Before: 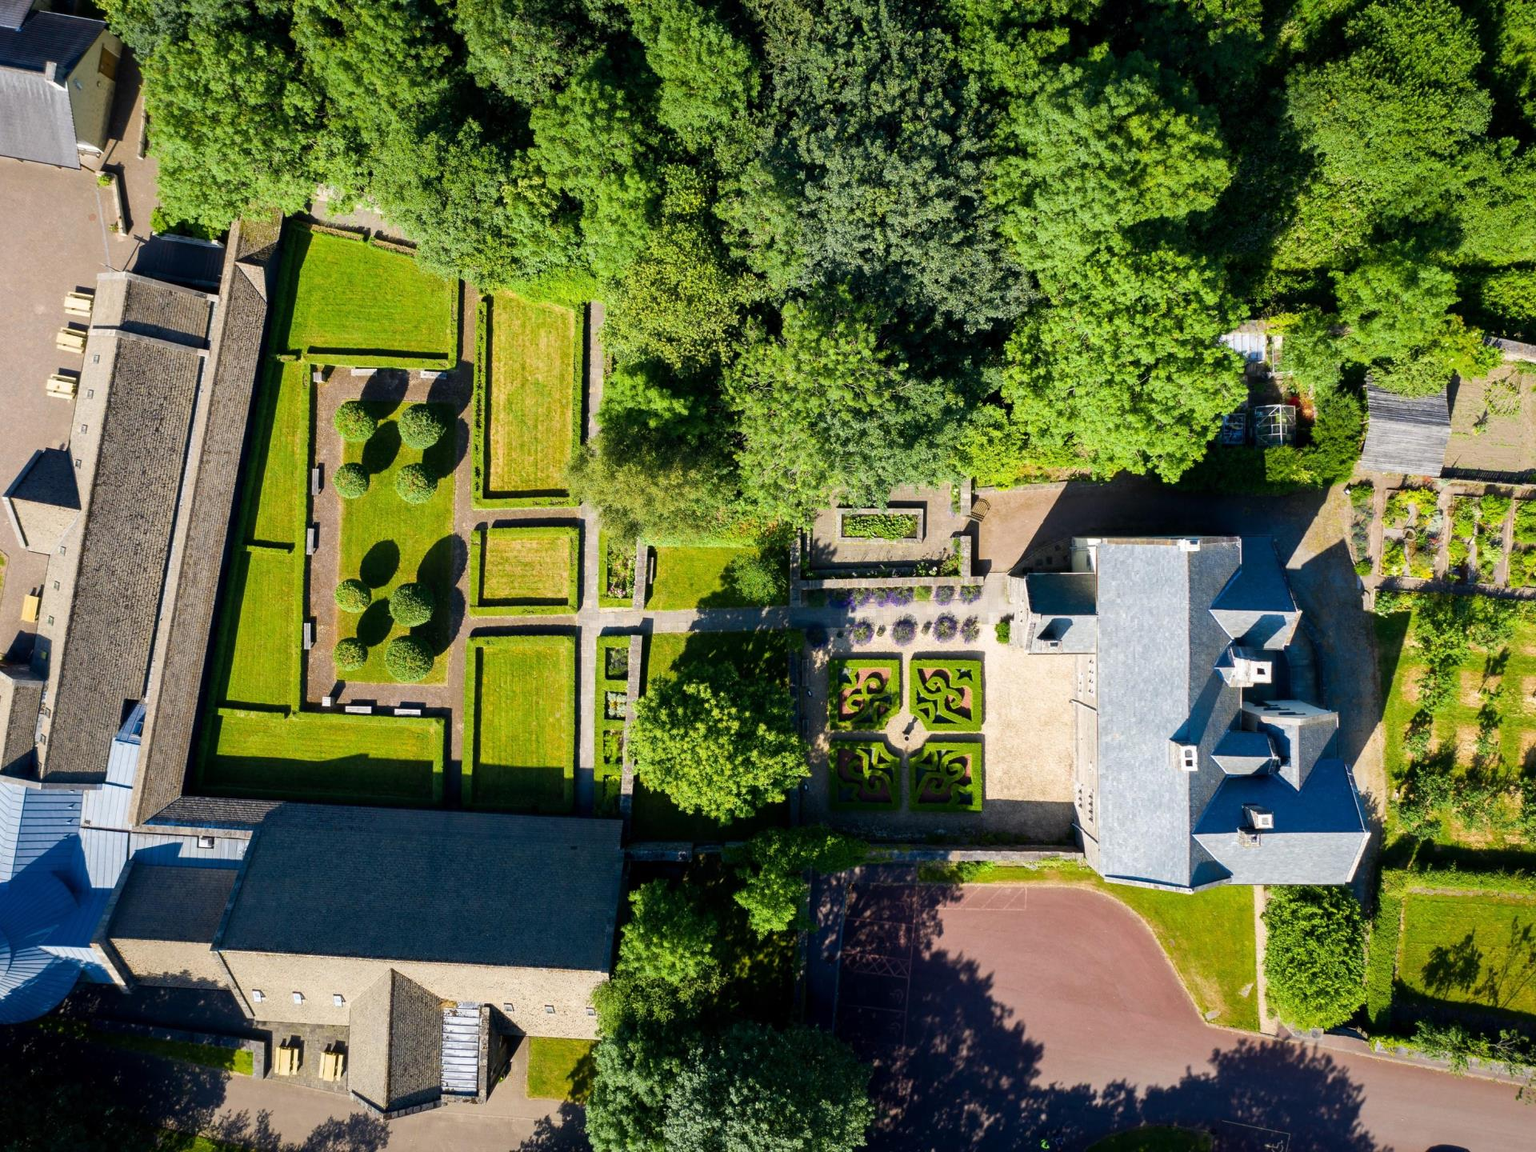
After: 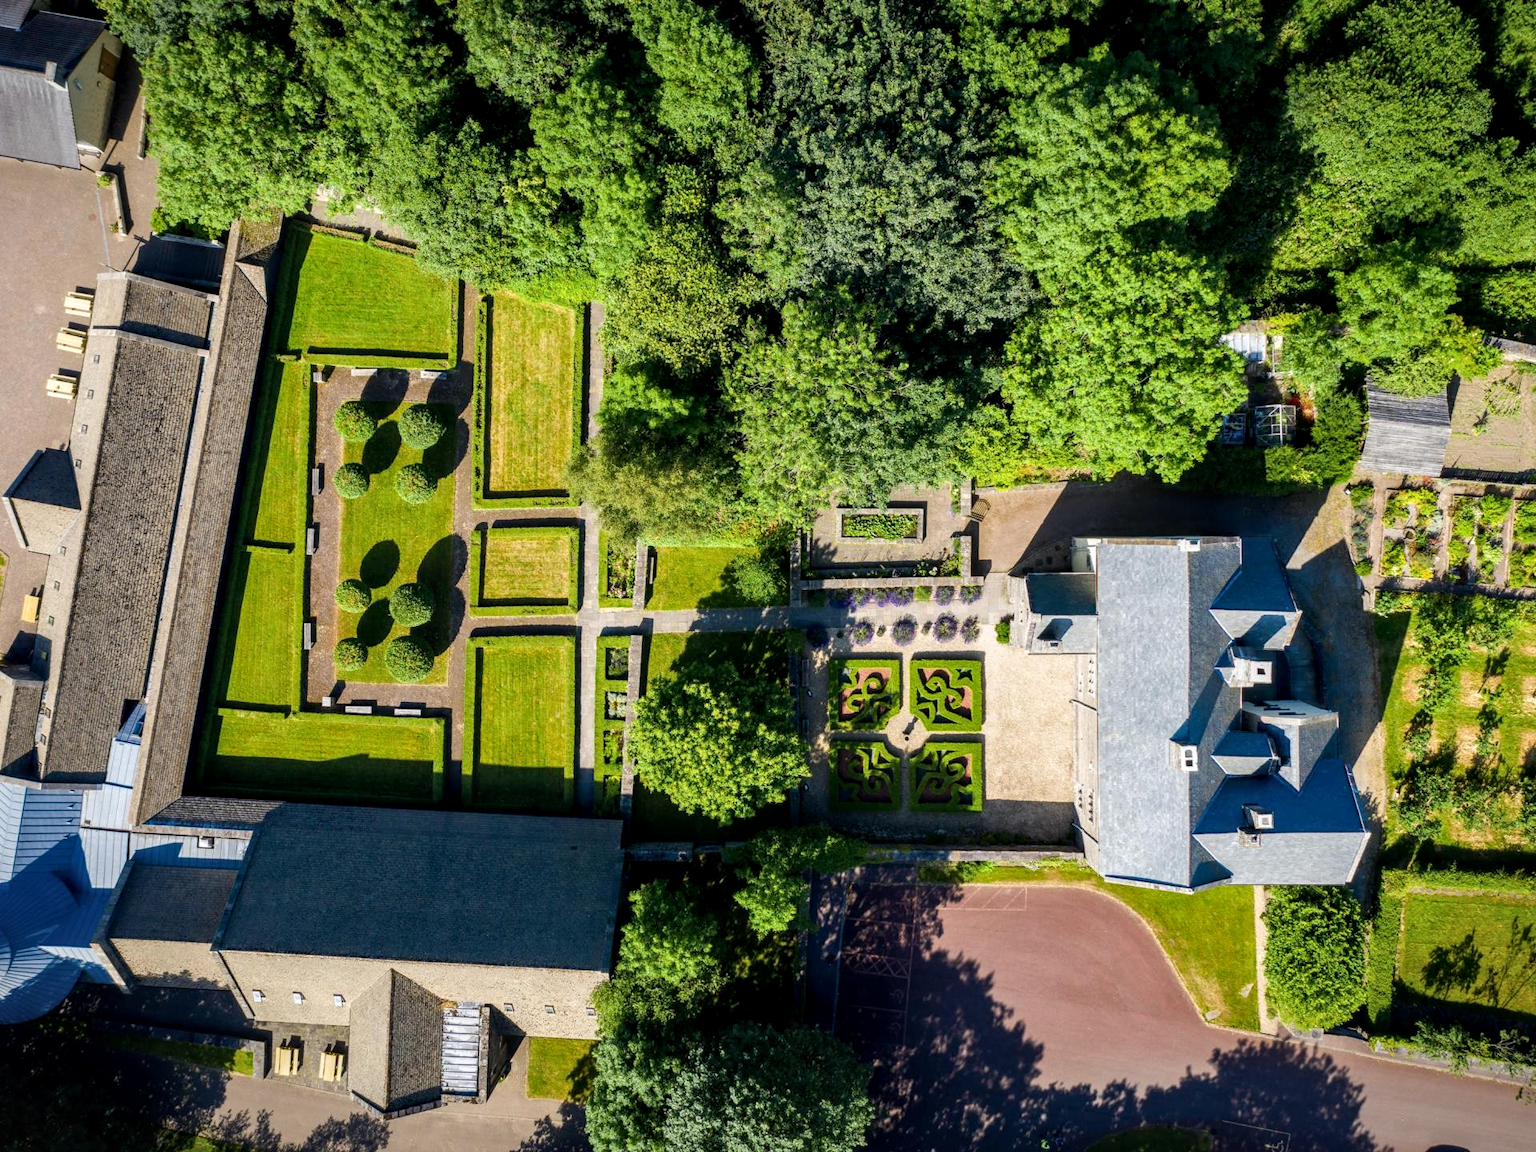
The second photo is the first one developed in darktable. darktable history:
local contrast: detail 130%
vignetting: fall-off start 99.2%, brightness -0.301, saturation -0.058, width/height ratio 1.302
